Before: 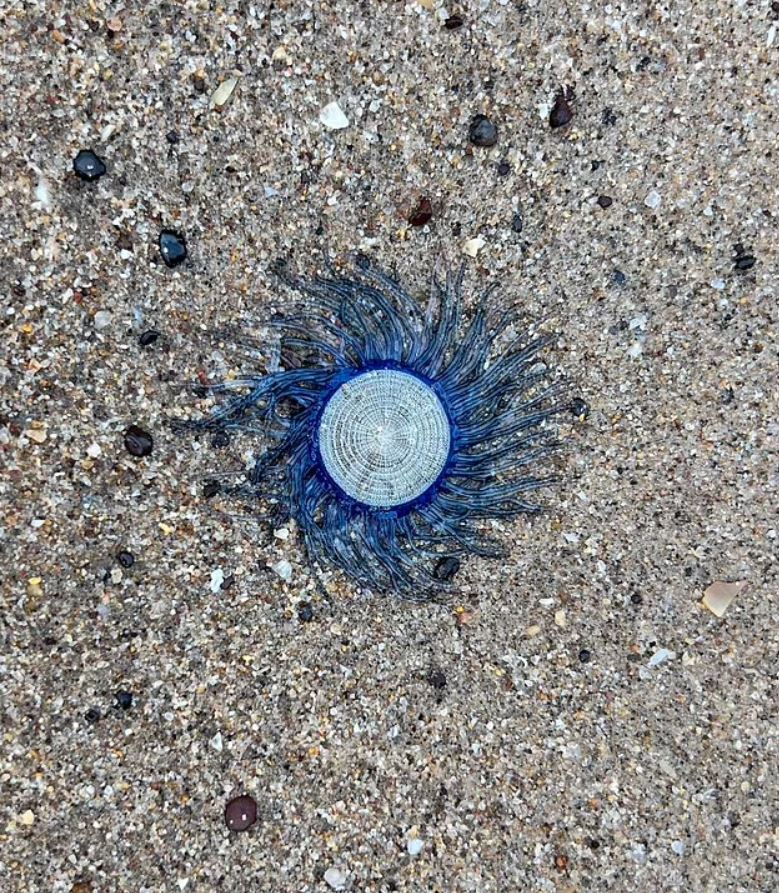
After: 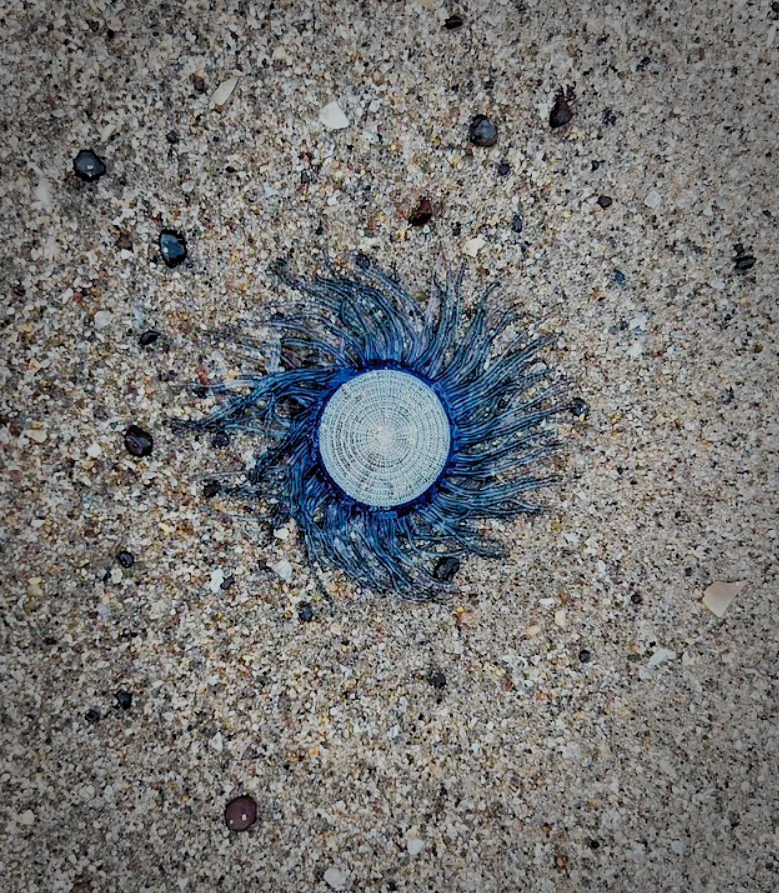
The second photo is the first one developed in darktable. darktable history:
vignetting: fall-off start 64.94%, width/height ratio 0.888
velvia: on, module defaults
filmic rgb: black relative exposure -7.65 EV, white relative exposure 4.56 EV, hardness 3.61, preserve chrominance no, color science v5 (2021), contrast in shadows safe, contrast in highlights safe
